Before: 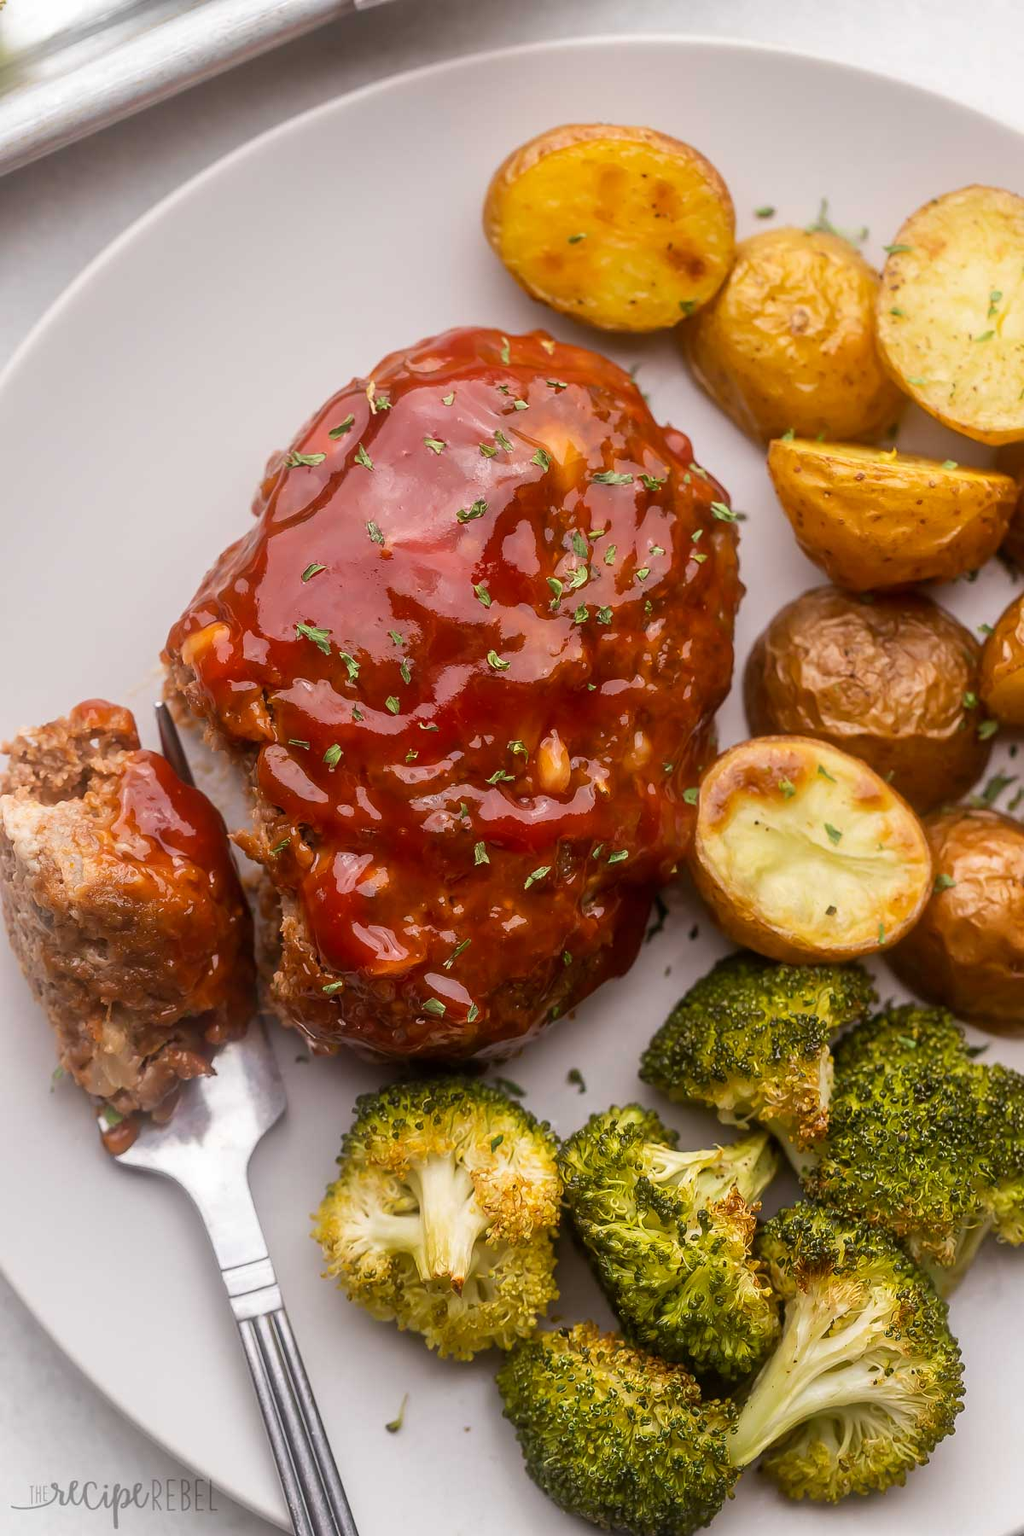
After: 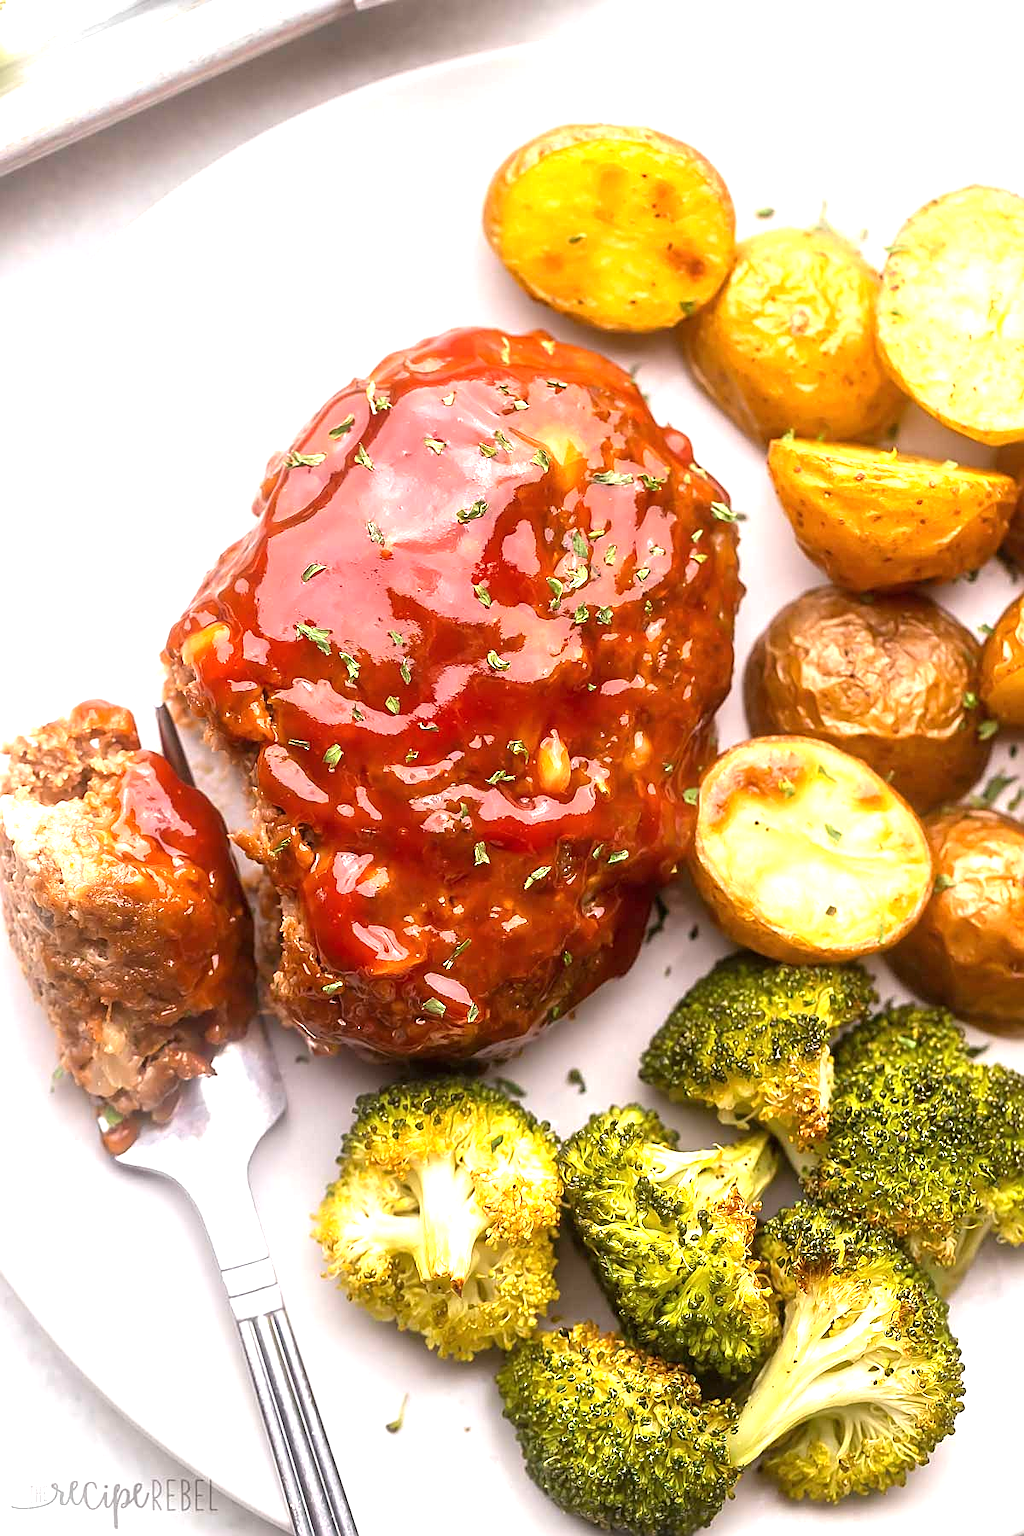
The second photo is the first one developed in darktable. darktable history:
exposure: black level correction 0, exposure 1.199 EV, compensate exposure bias true, compensate highlight preservation false
sharpen: on, module defaults
